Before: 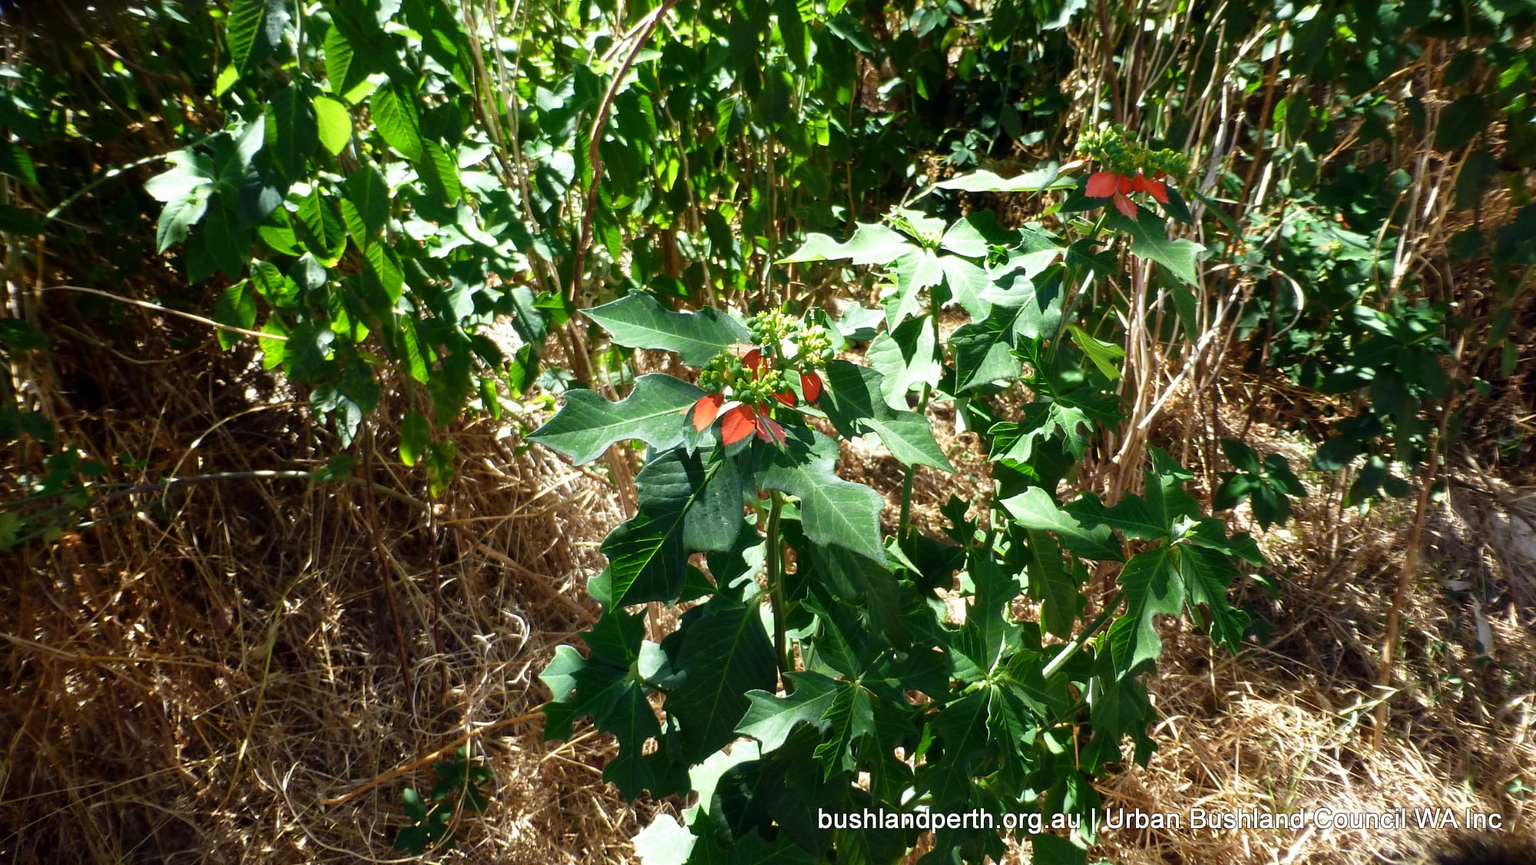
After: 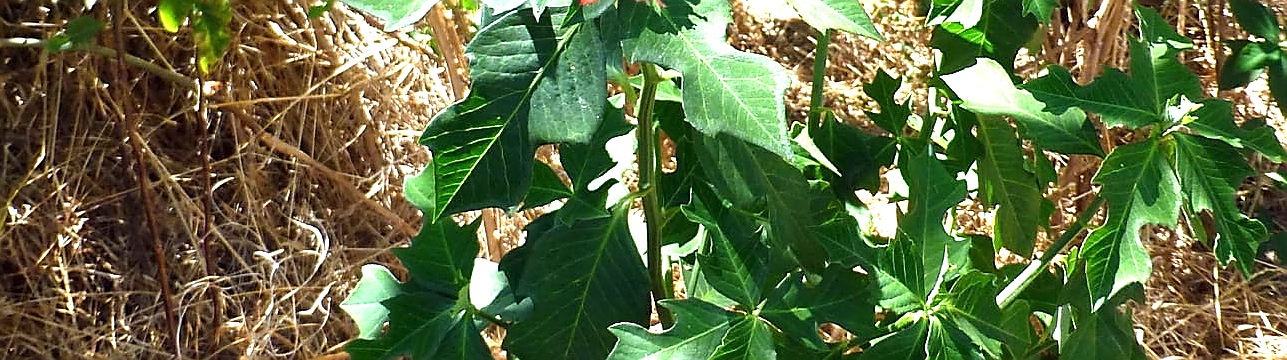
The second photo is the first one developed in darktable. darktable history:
exposure: black level correction 0, exposure 1 EV, compensate exposure bias true, compensate highlight preservation false
rgb levels: preserve colors max RGB
sharpen: radius 1.4, amount 1.25, threshold 0.7
crop: left 18.091%, top 51.13%, right 17.525%, bottom 16.85%
